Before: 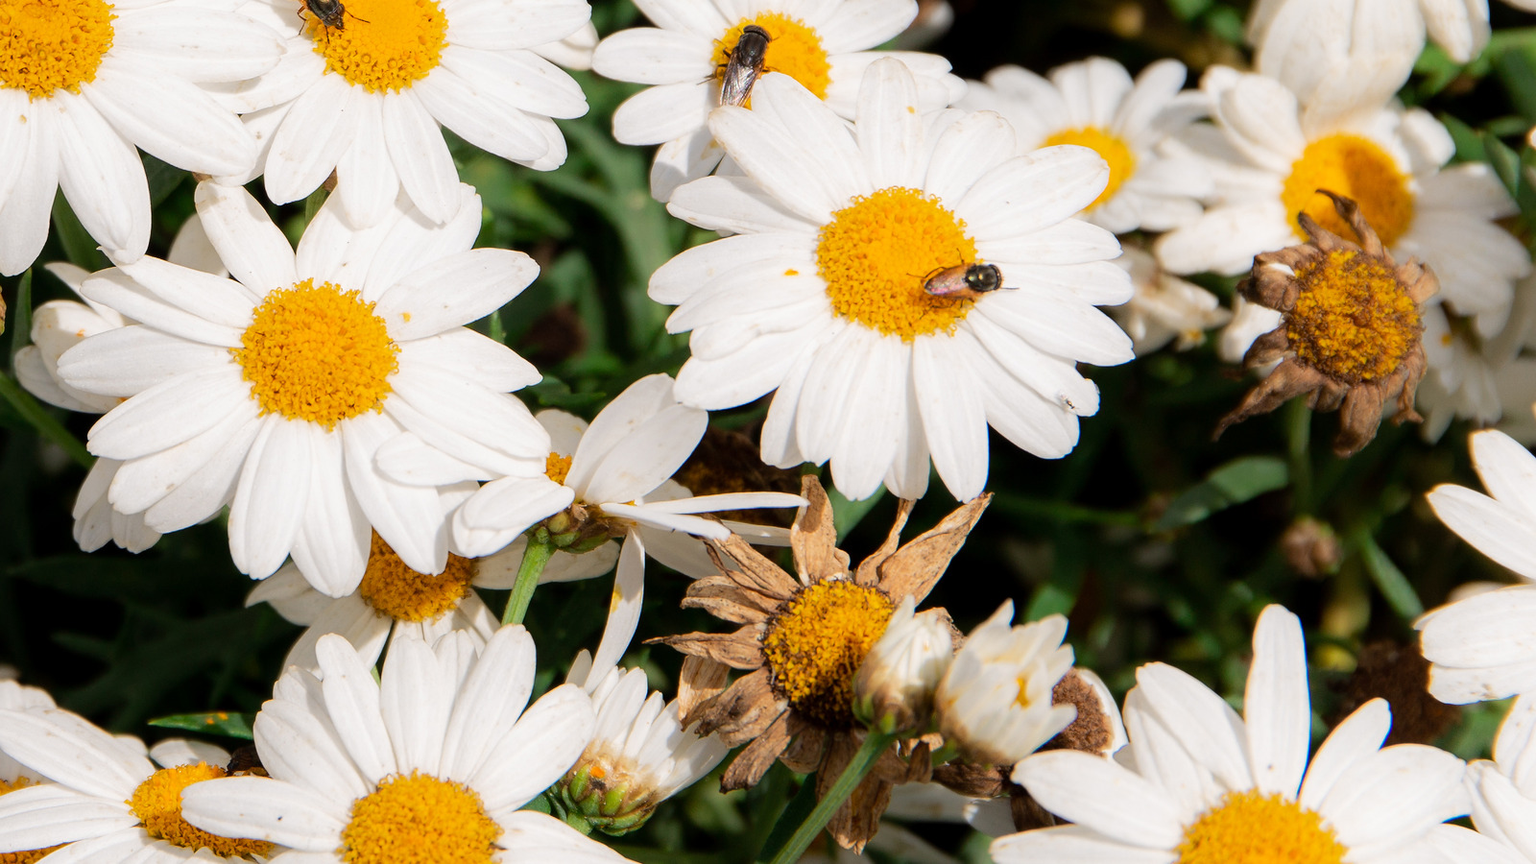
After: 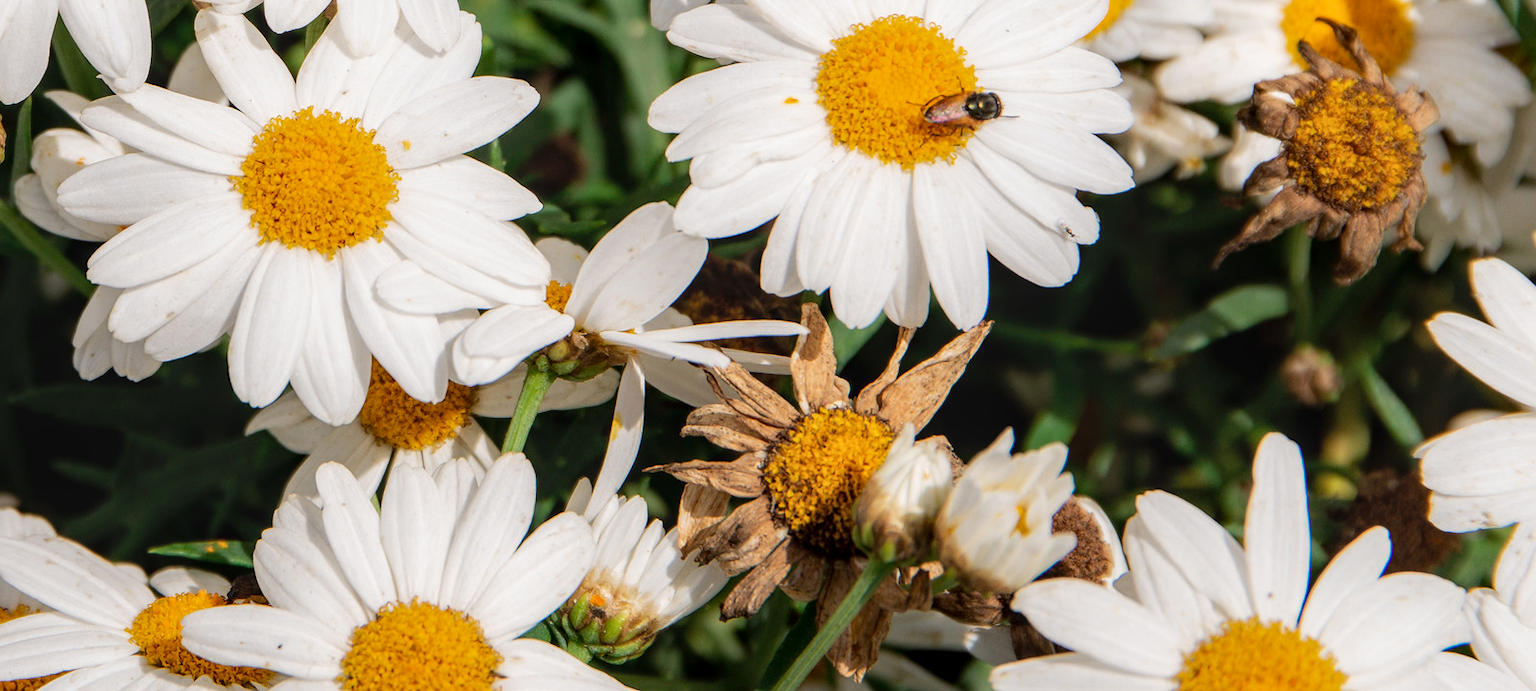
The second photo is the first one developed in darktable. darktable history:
local contrast: on, module defaults
crop and rotate: top 19.998%
